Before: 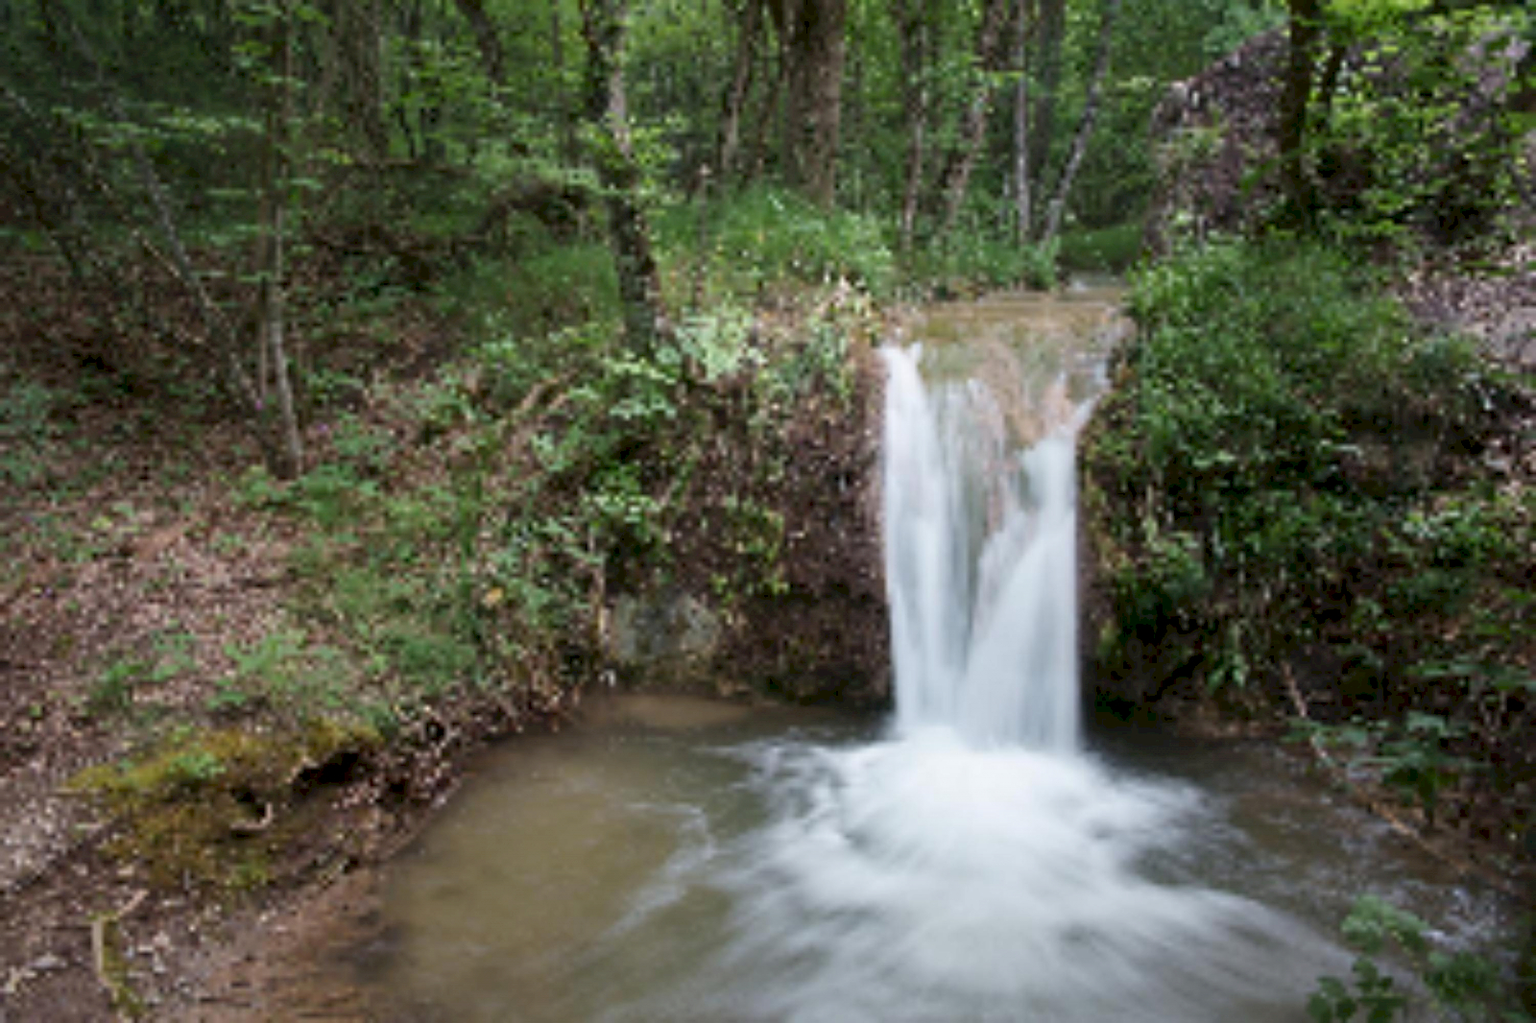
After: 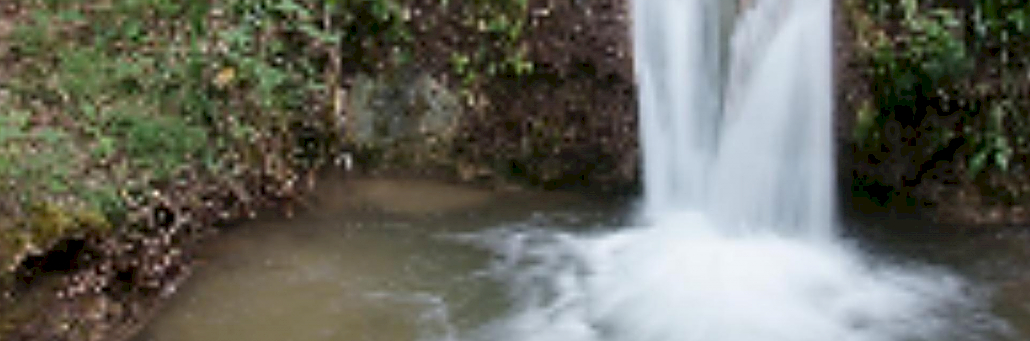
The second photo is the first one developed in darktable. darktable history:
crop: left 18.091%, top 51.13%, right 17.525%, bottom 16.85%
sharpen: on, module defaults
